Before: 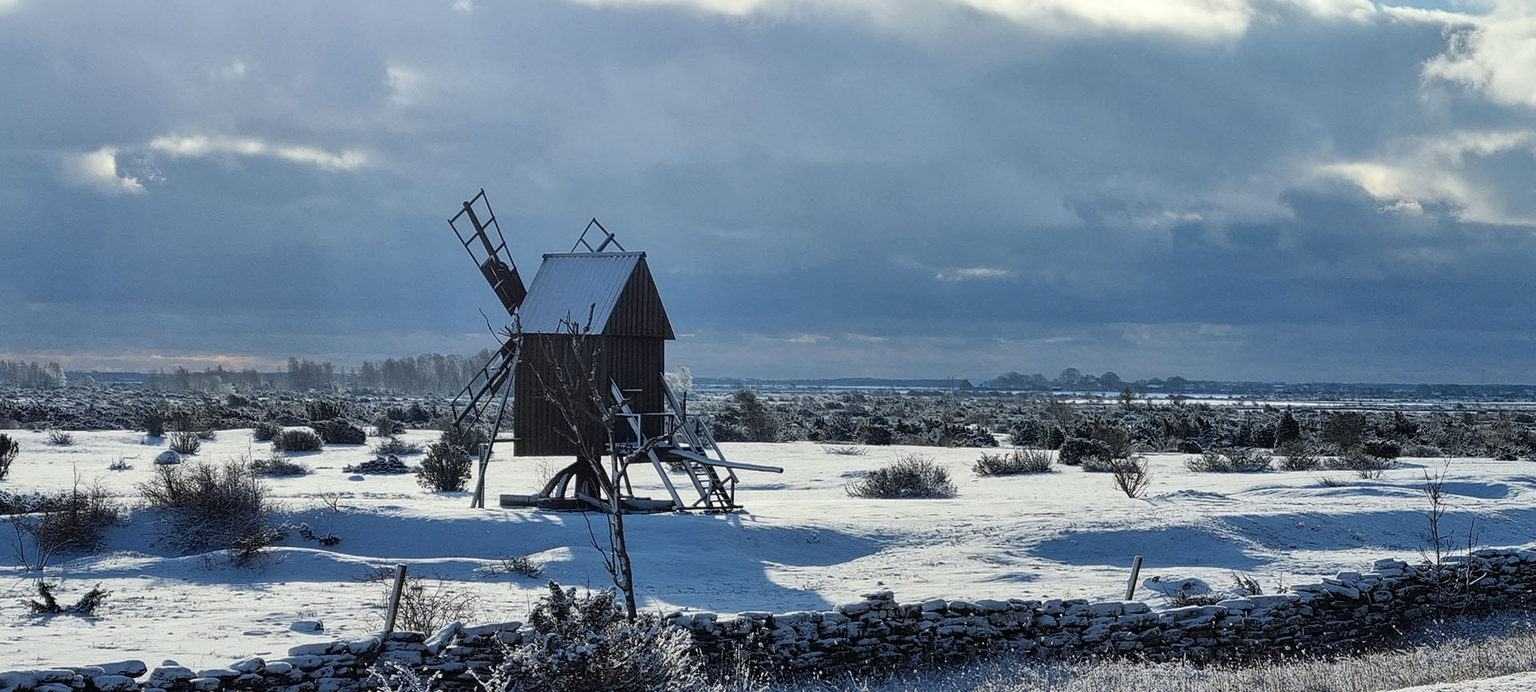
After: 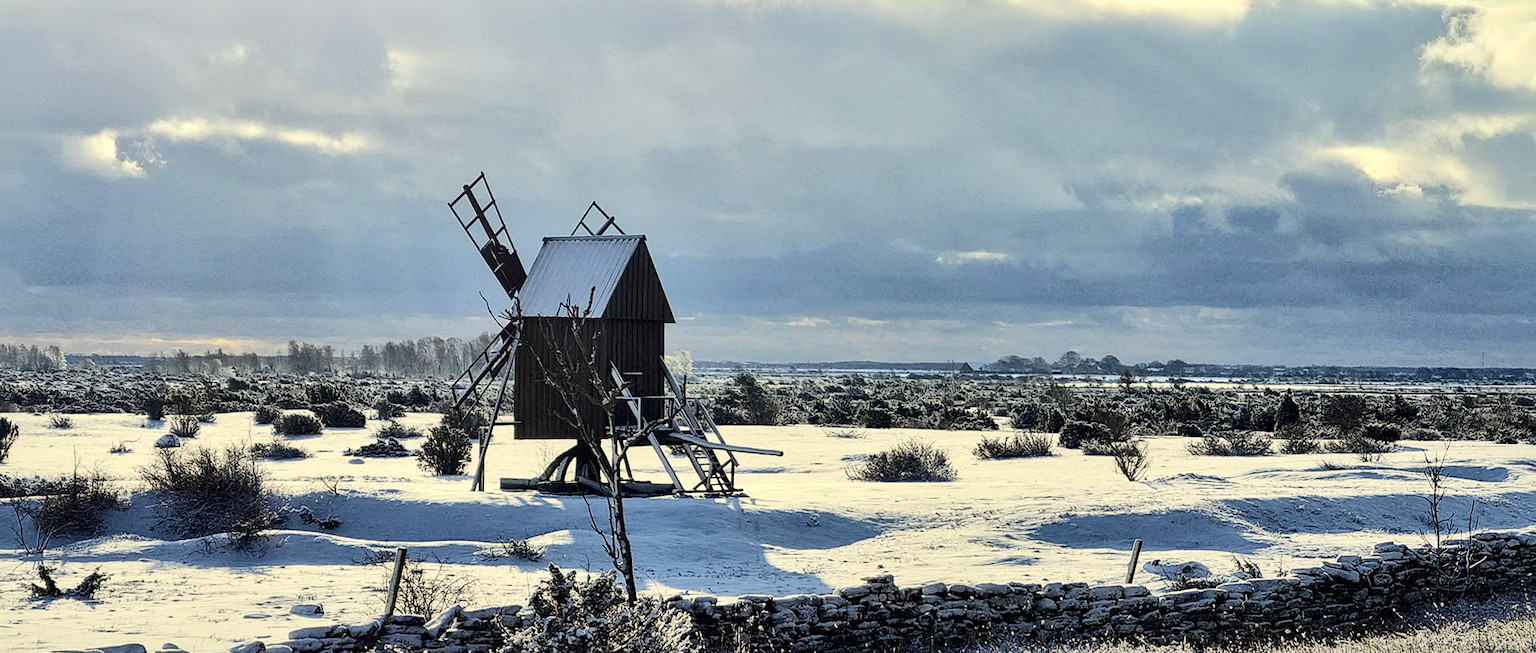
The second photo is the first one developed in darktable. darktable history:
color correction: highlights a* 1.39, highlights b* 17.83
rgb curve: curves: ch0 [(0, 0) (0.284, 0.292) (0.505, 0.644) (1, 1)], compensate middle gray true
crop and rotate: top 2.479%, bottom 3.018%
local contrast: mode bilateral grid, contrast 25, coarseness 47, detail 151%, midtone range 0.2
